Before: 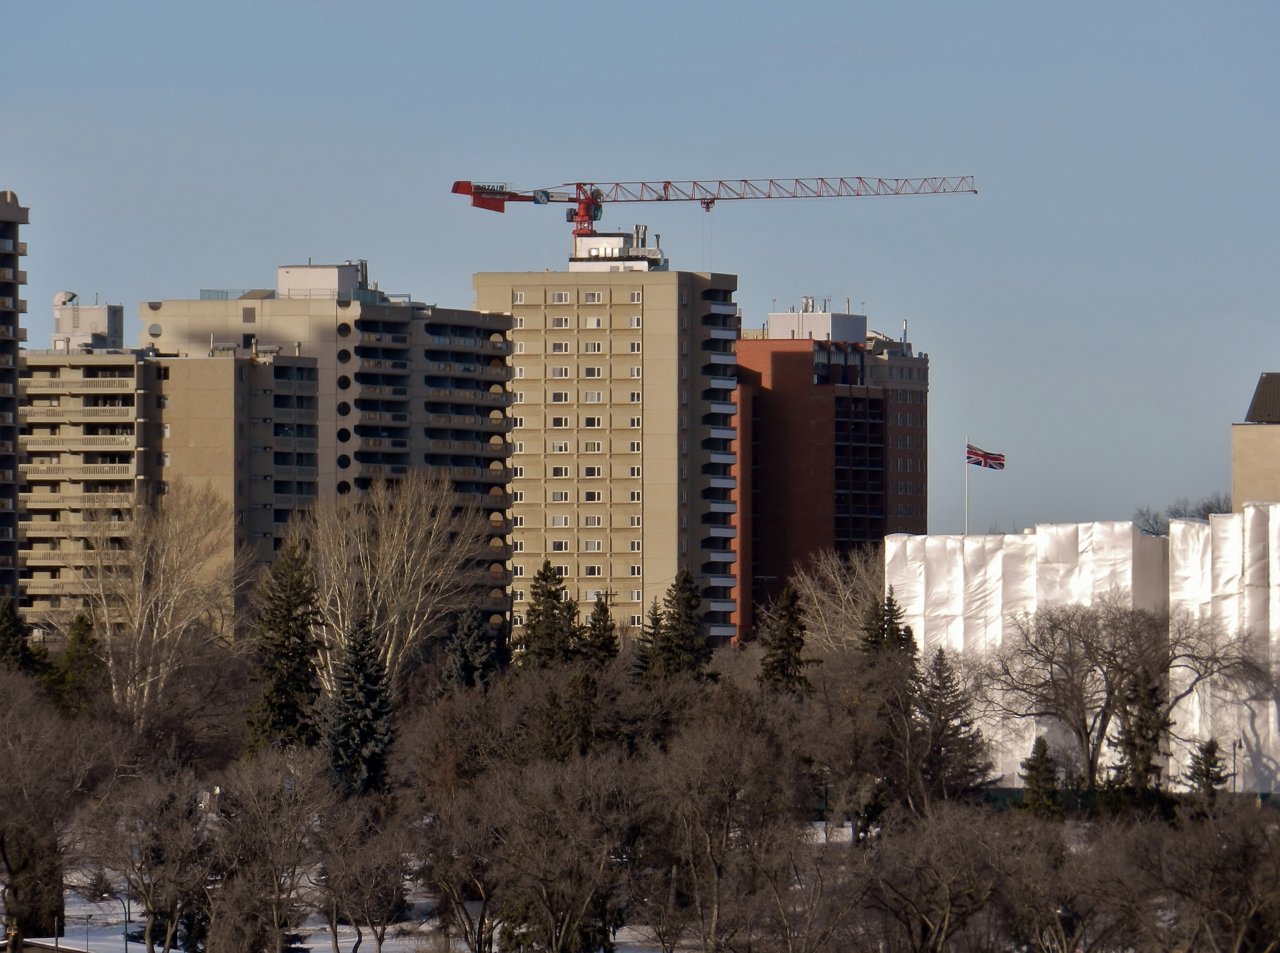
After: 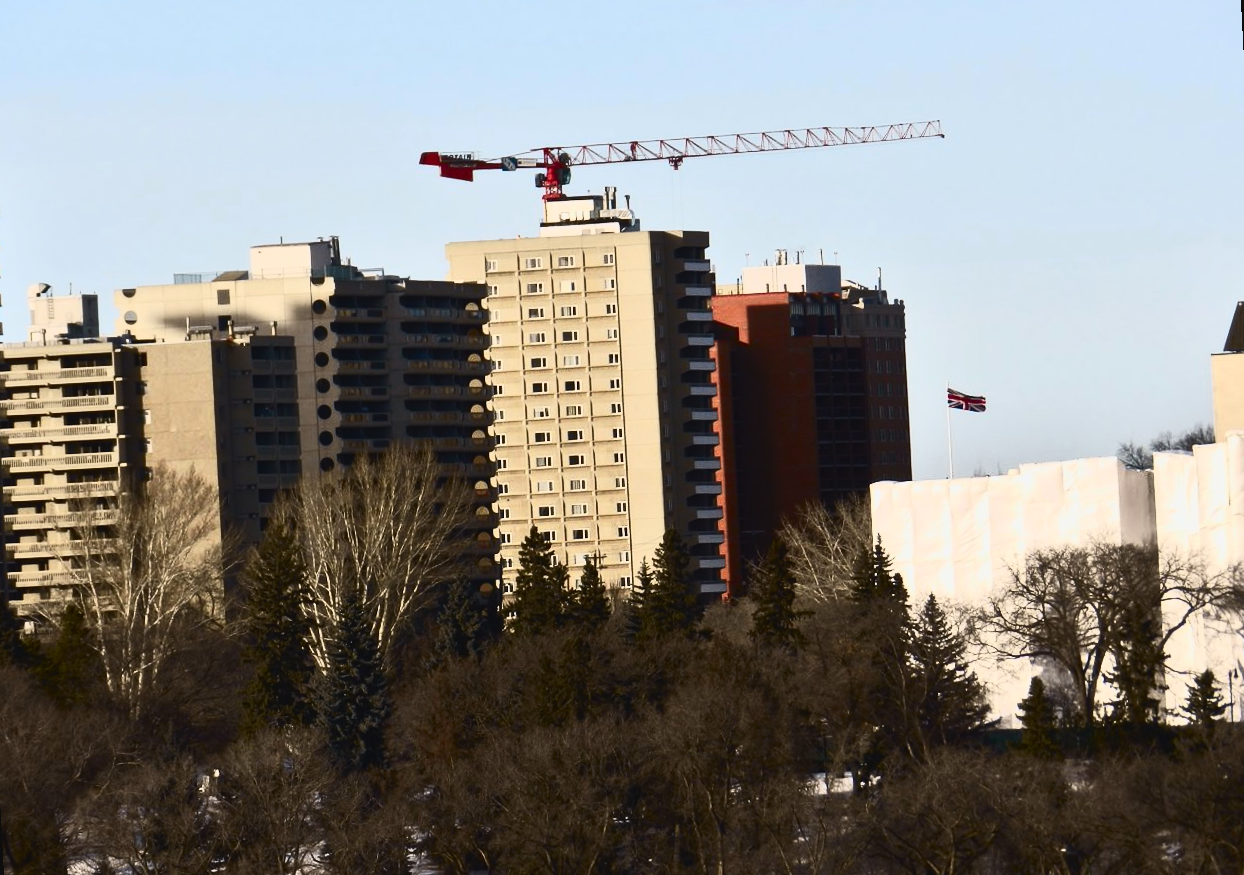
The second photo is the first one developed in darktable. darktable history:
tone curve: curves: ch0 [(0, 0.038) (0.193, 0.212) (0.461, 0.502) (0.629, 0.731) (0.838, 0.916) (1, 0.967)]; ch1 [(0, 0) (0.35, 0.356) (0.45, 0.453) (0.504, 0.503) (0.532, 0.524) (0.558, 0.559) (0.735, 0.762) (1, 1)]; ch2 [(0, 0) (0.281, 0.266) (0.456, 0.469) (0.5, 0.5) (0.533, 0.545) (0.606, 0.607) (0.646, 0.654) (1, 1)], color space Lab, independent channels, preserve colors none
contrast brightness saturation: contrast 0.4, brightness 0.1, saturation 0.21
rotate and perspective: rotation -3°, crop left 0.031, crop right 0.968, crop top 0.07, crop bottom 0.93
